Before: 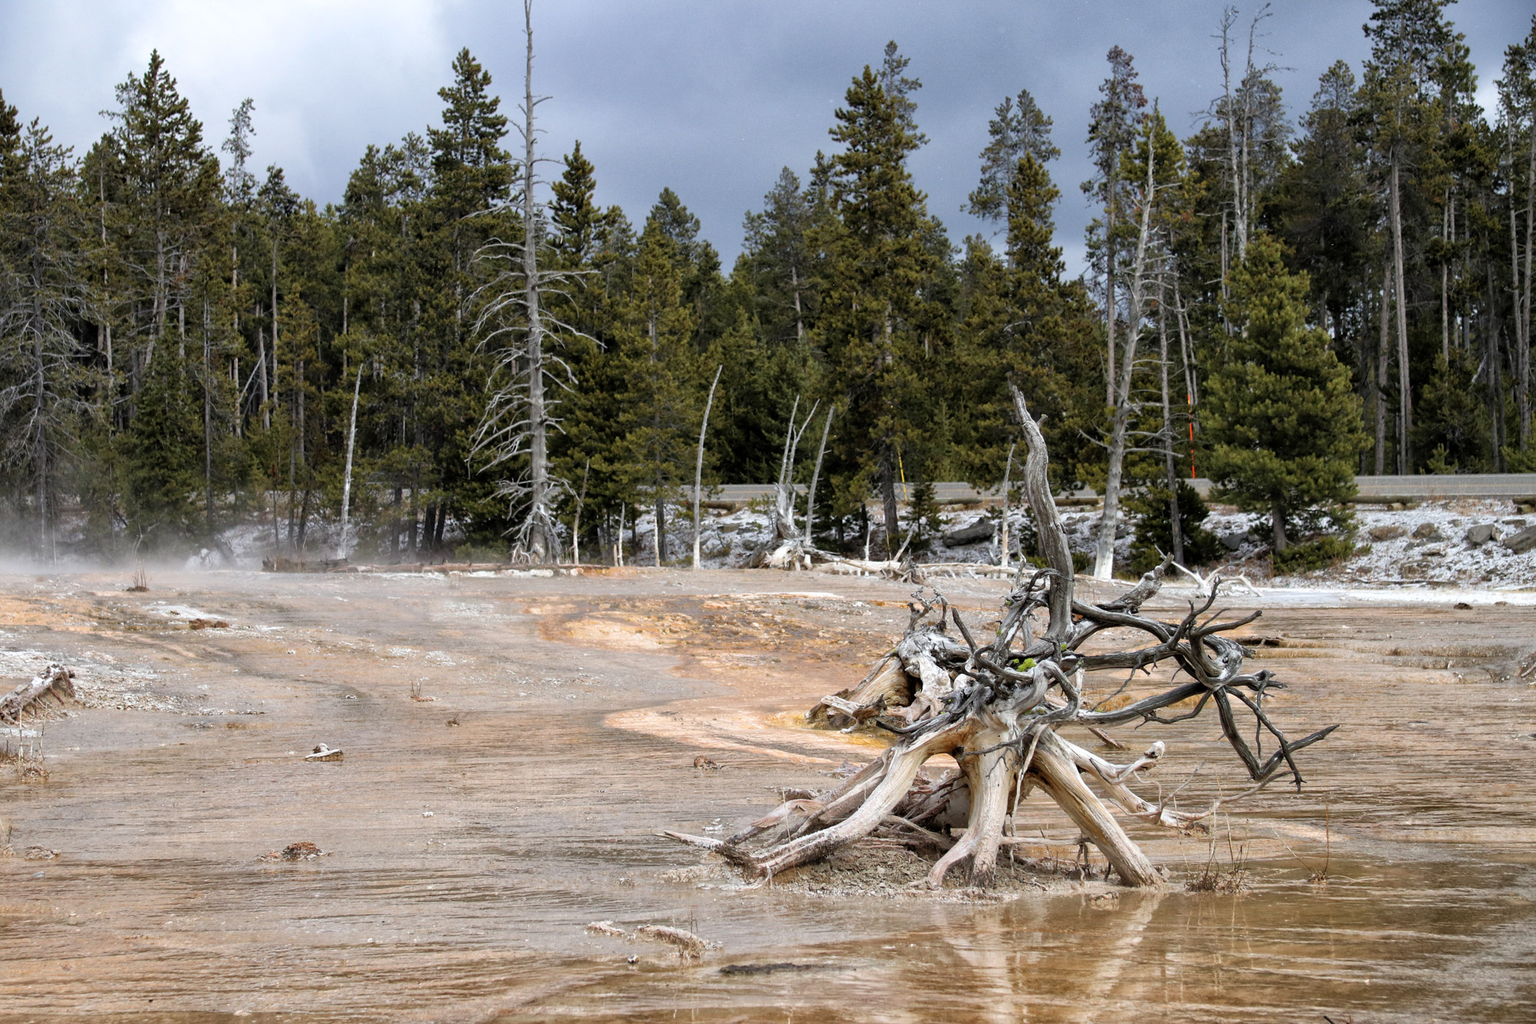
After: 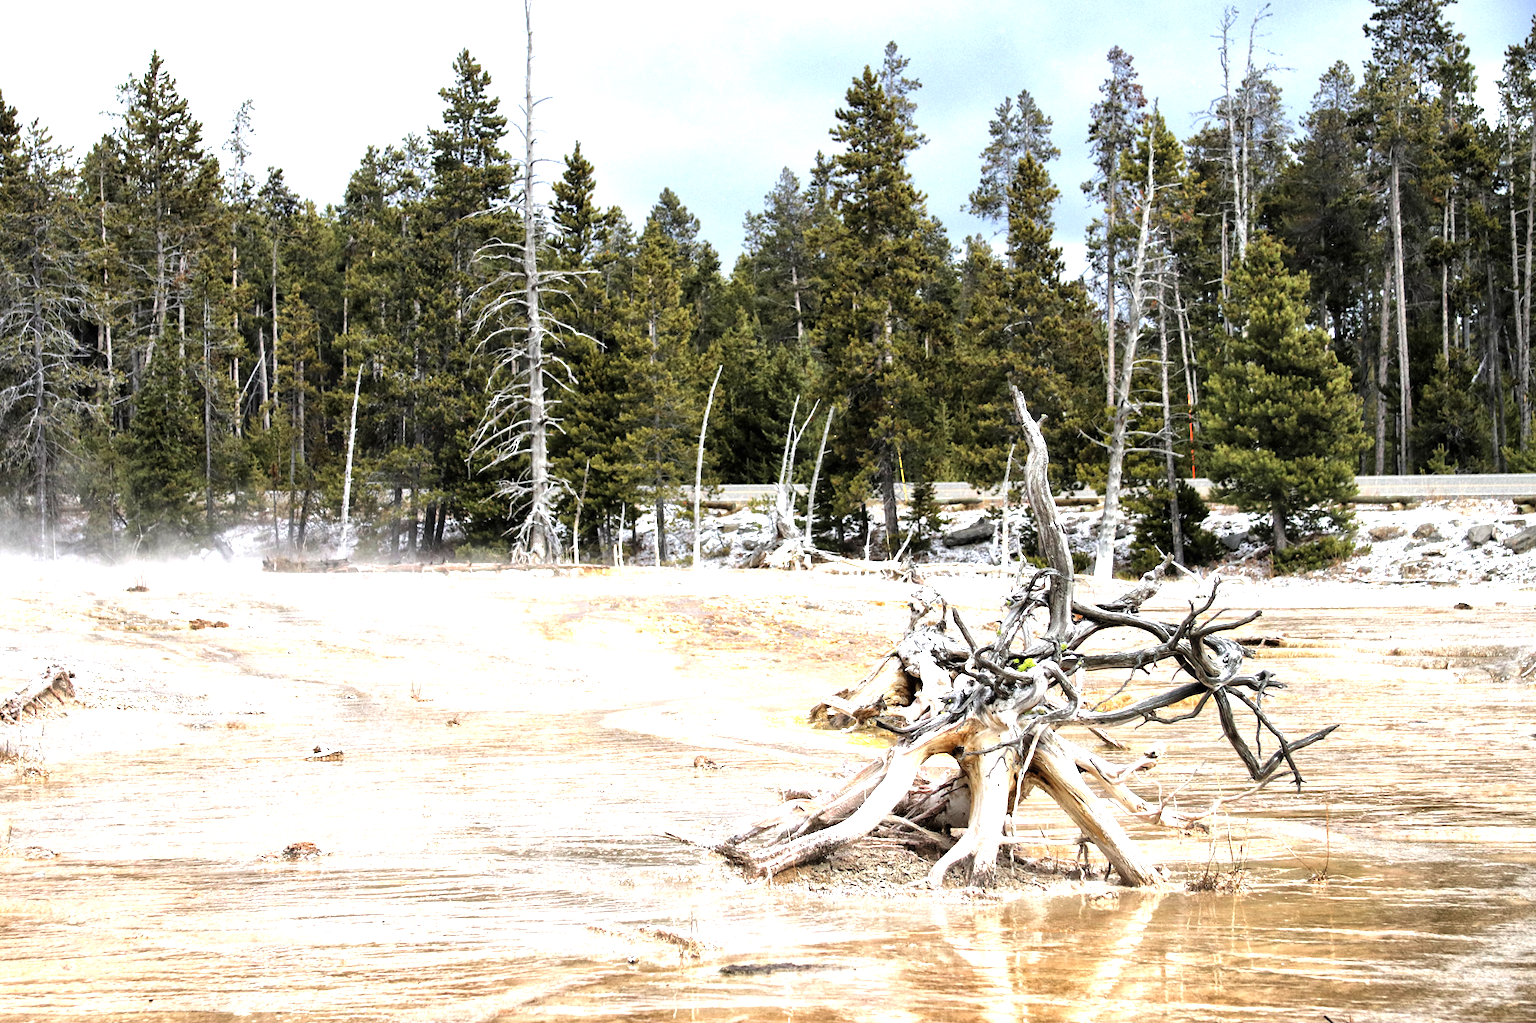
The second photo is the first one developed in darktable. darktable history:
tone equalizer: -8 EV -0.417 EV, -7 EV -0.389 EV, -6 EV -0.333 EV, -5 EV -0.222 EV, -3 EV 0.222 EV, -2 EV 0.333 EV, -1 EV 0.389 EV, +0 EV 0.417 EV, edges refinement/feathering 500, mask exposure compensation -1.57 EV, preserve details no
exposure: black level correction 0, exposure 1.1 EV, compensate highlight preservation false
